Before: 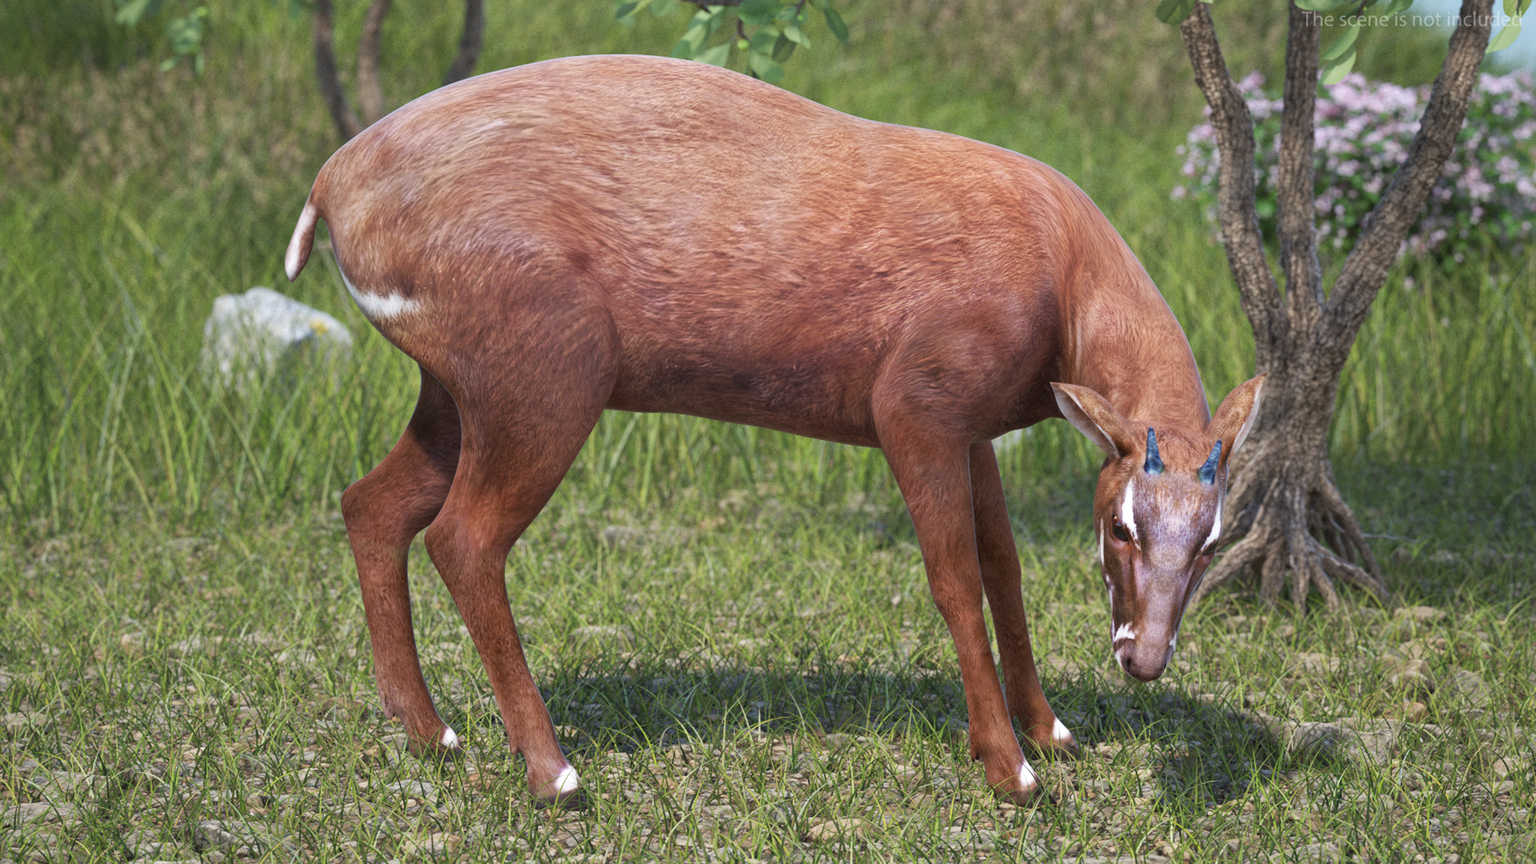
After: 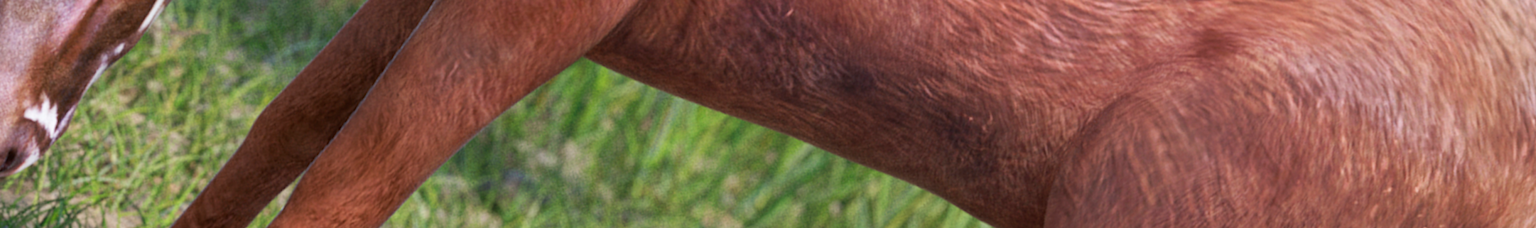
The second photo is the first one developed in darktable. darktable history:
crop and rotate: angle 16.12°, top 30.835%, bottom 35.653%
rotate and perspective: rotation -14.8°, crop left 0.1, crop right 0.903, crop top 0.25, crop bottom 0.748
